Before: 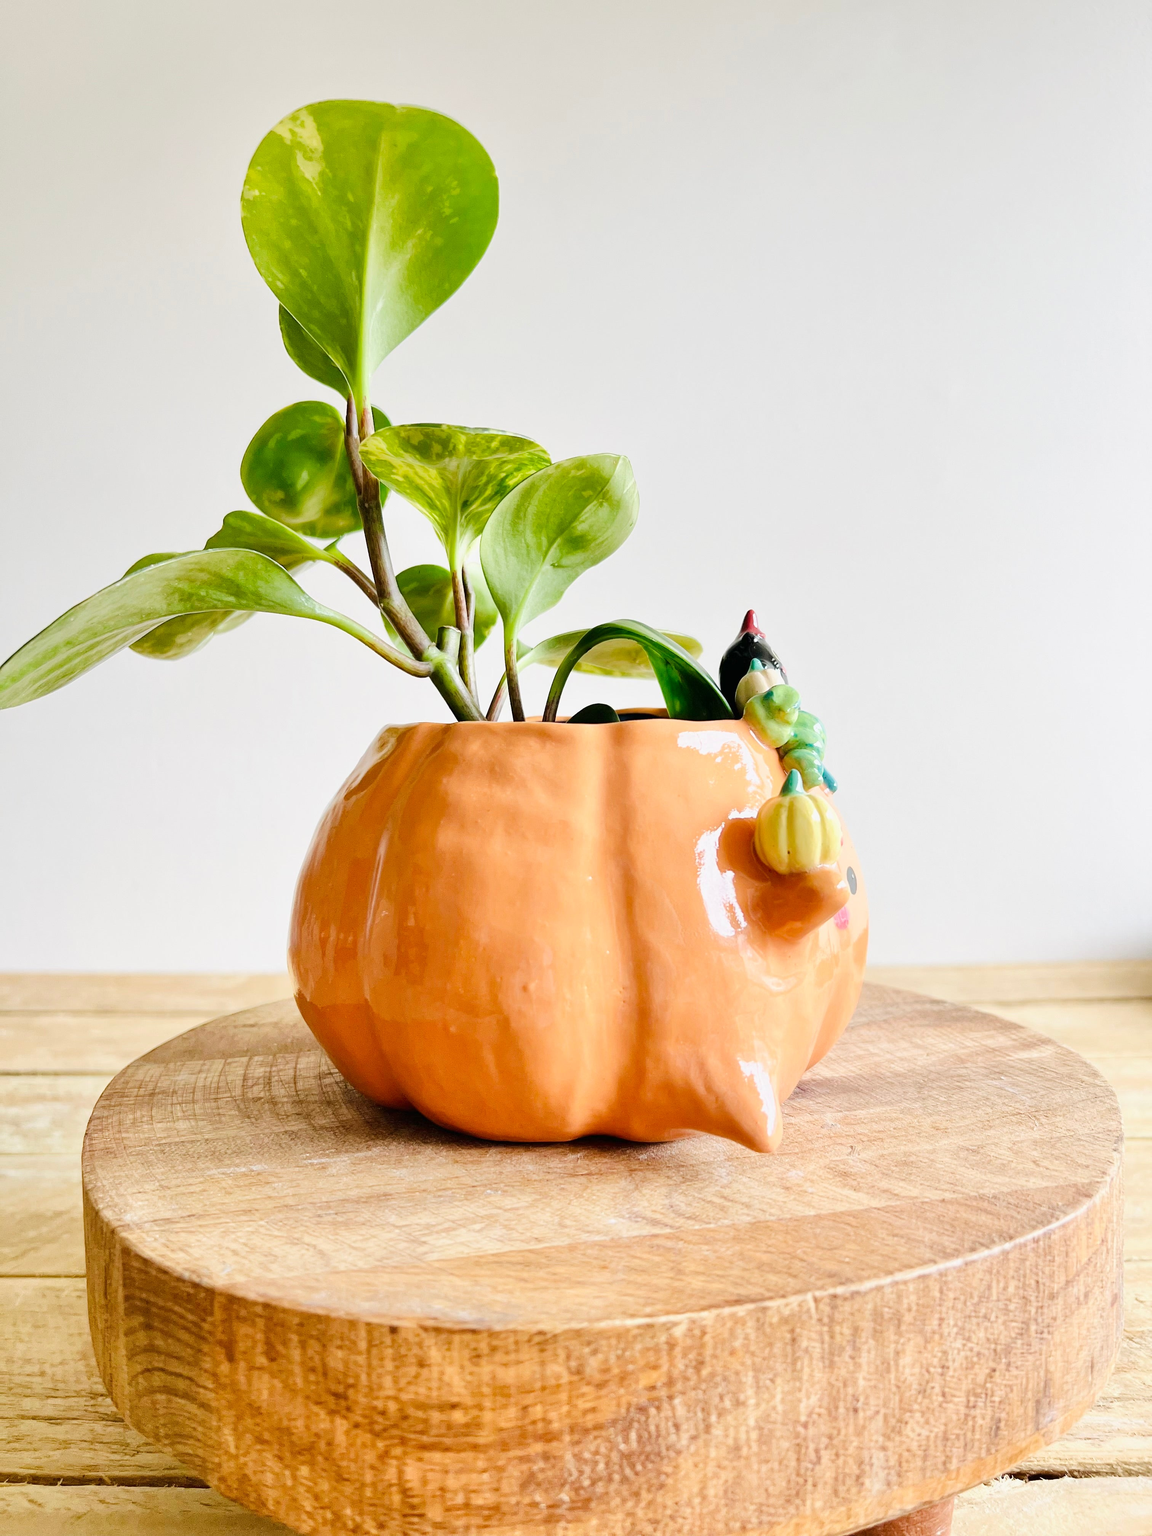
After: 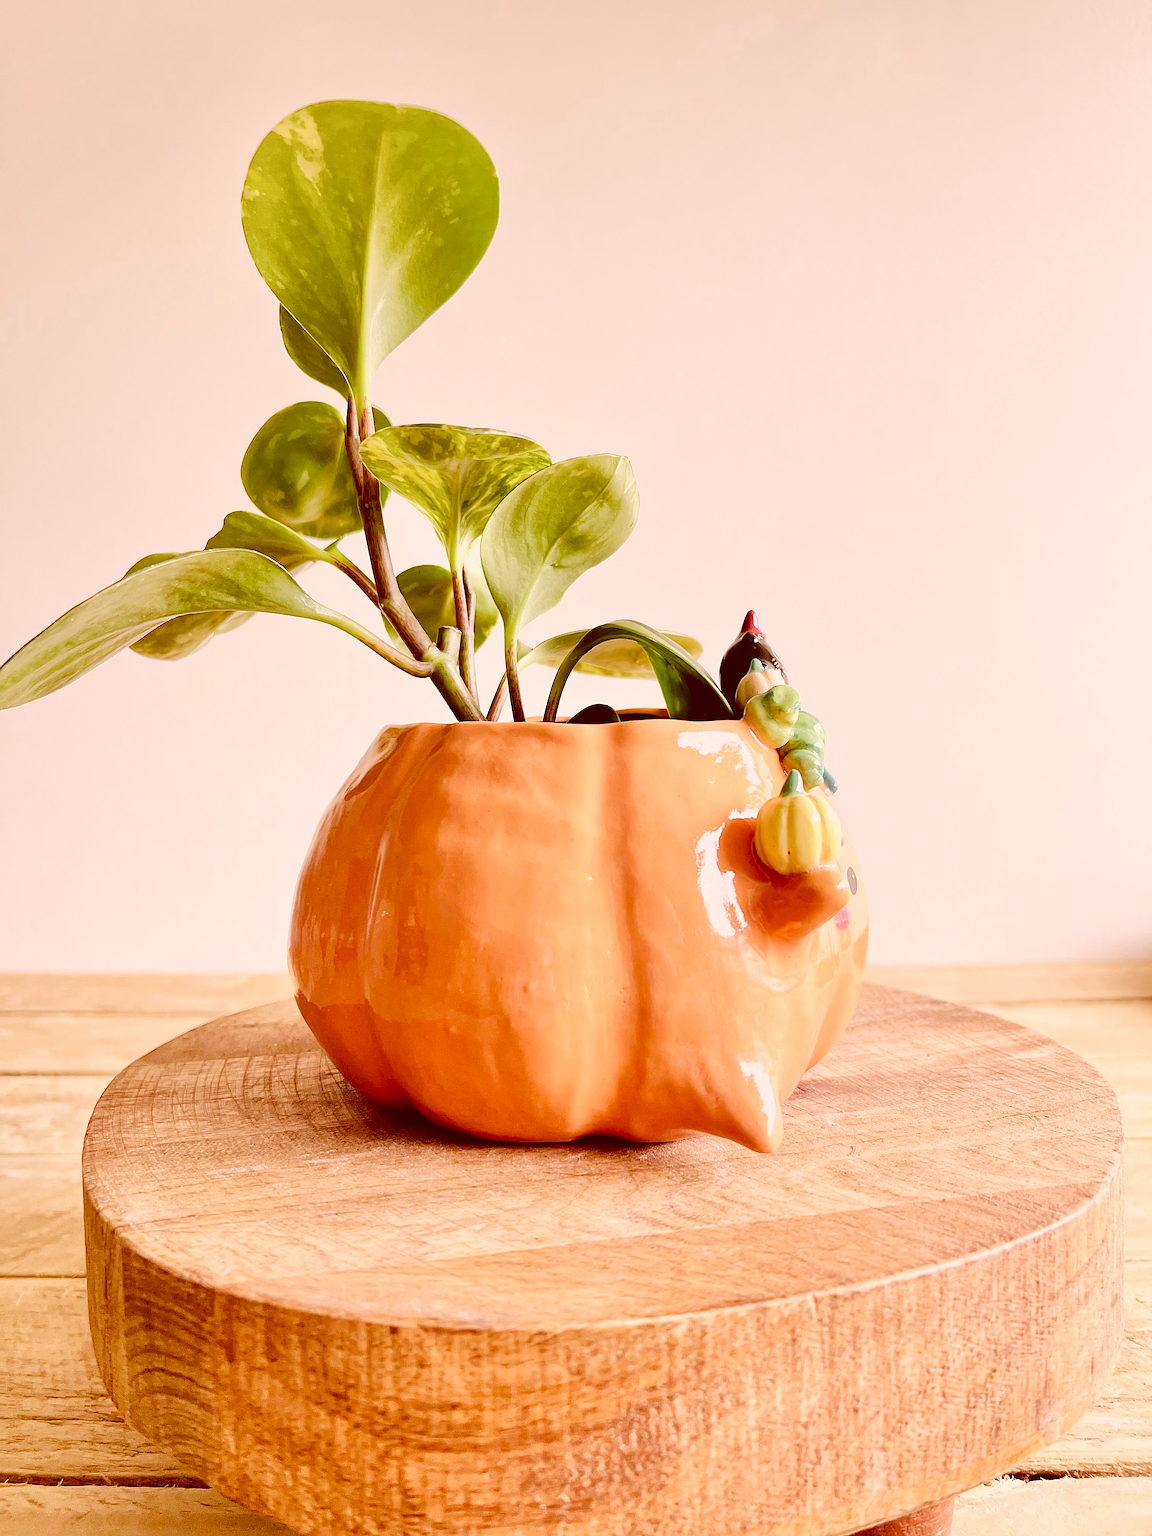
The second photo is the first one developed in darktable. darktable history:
color correction: highlights a* 9.03, highlights b* 8.71, shadows a* 40, shadows b* 40, saturation 0.8
contrast brightness saturation: contrast 0.05
sharpen: on, module defaults
